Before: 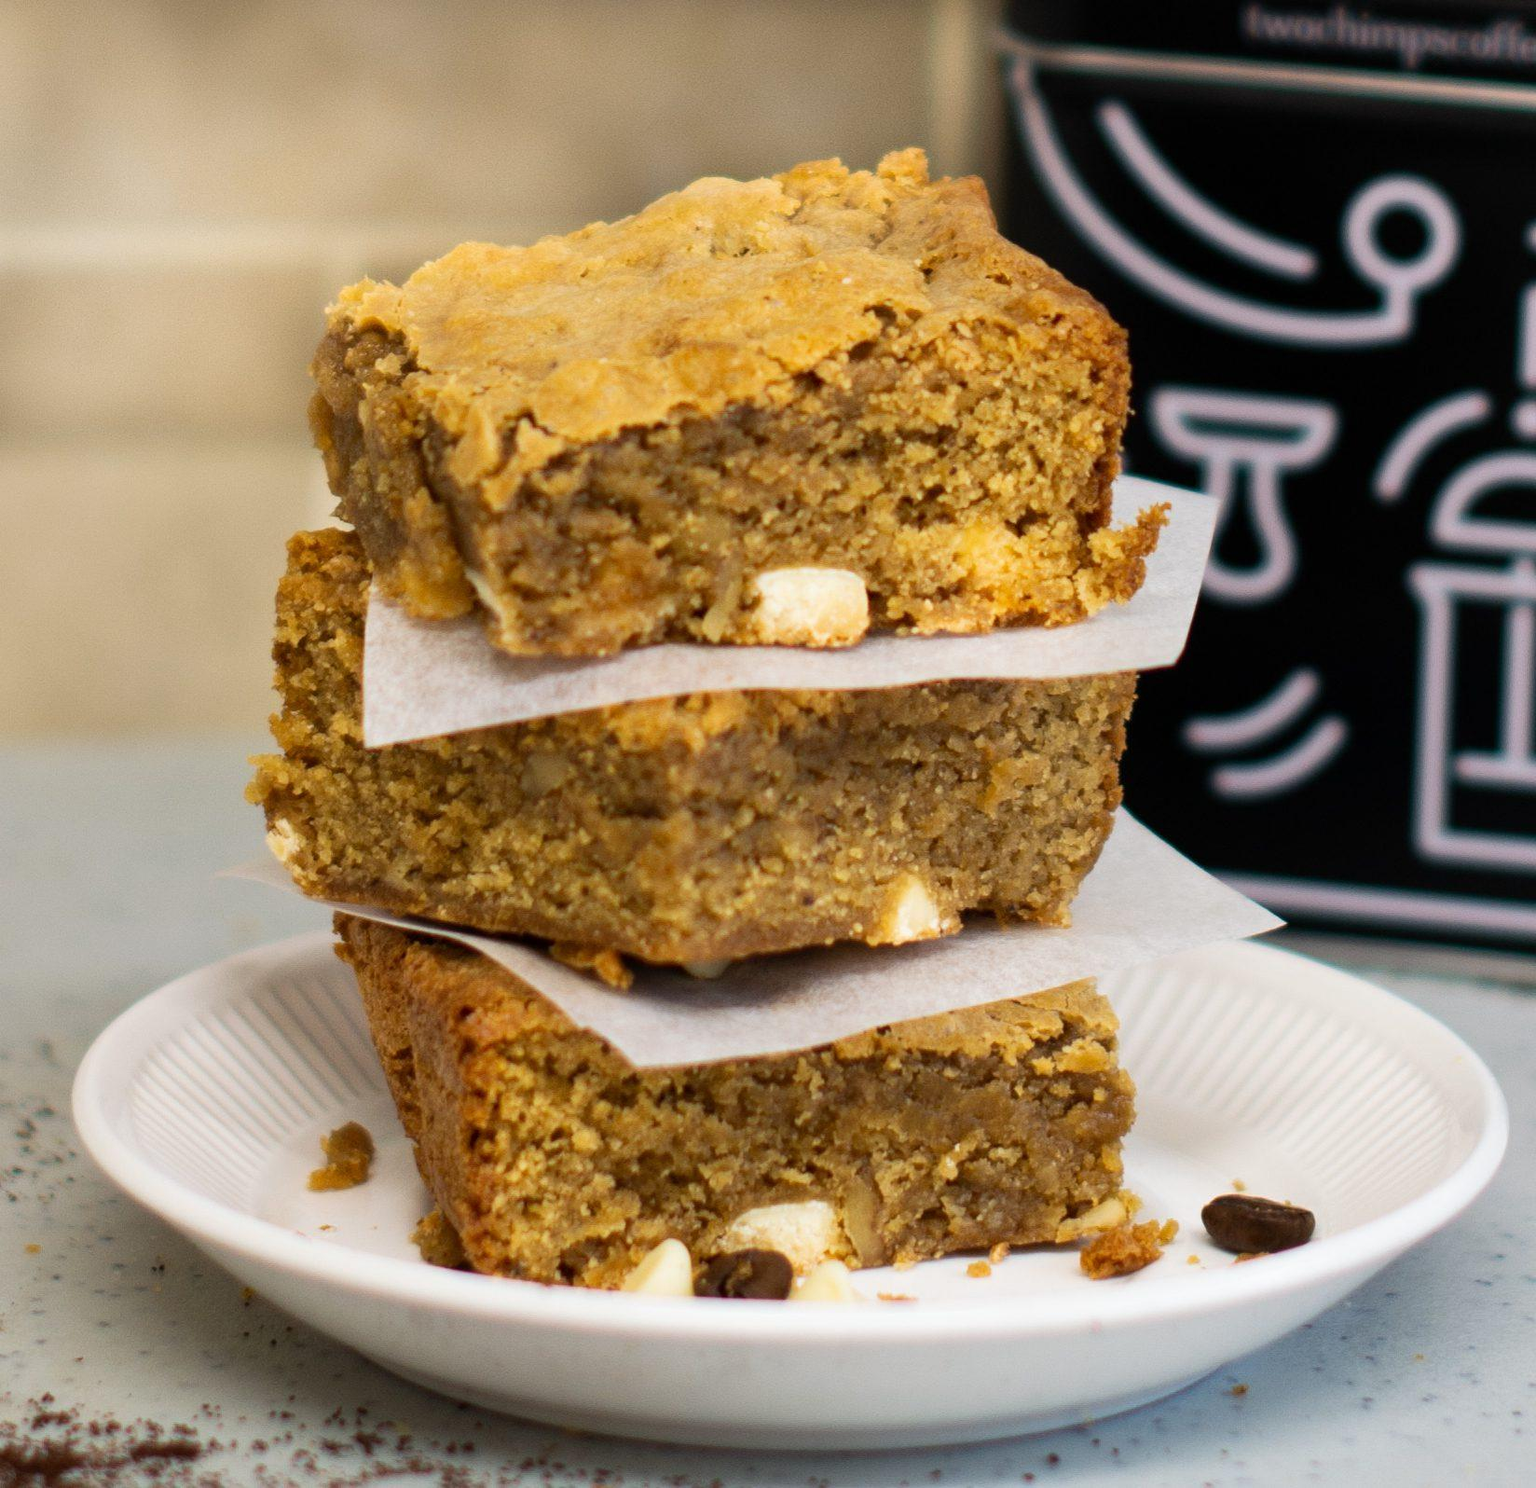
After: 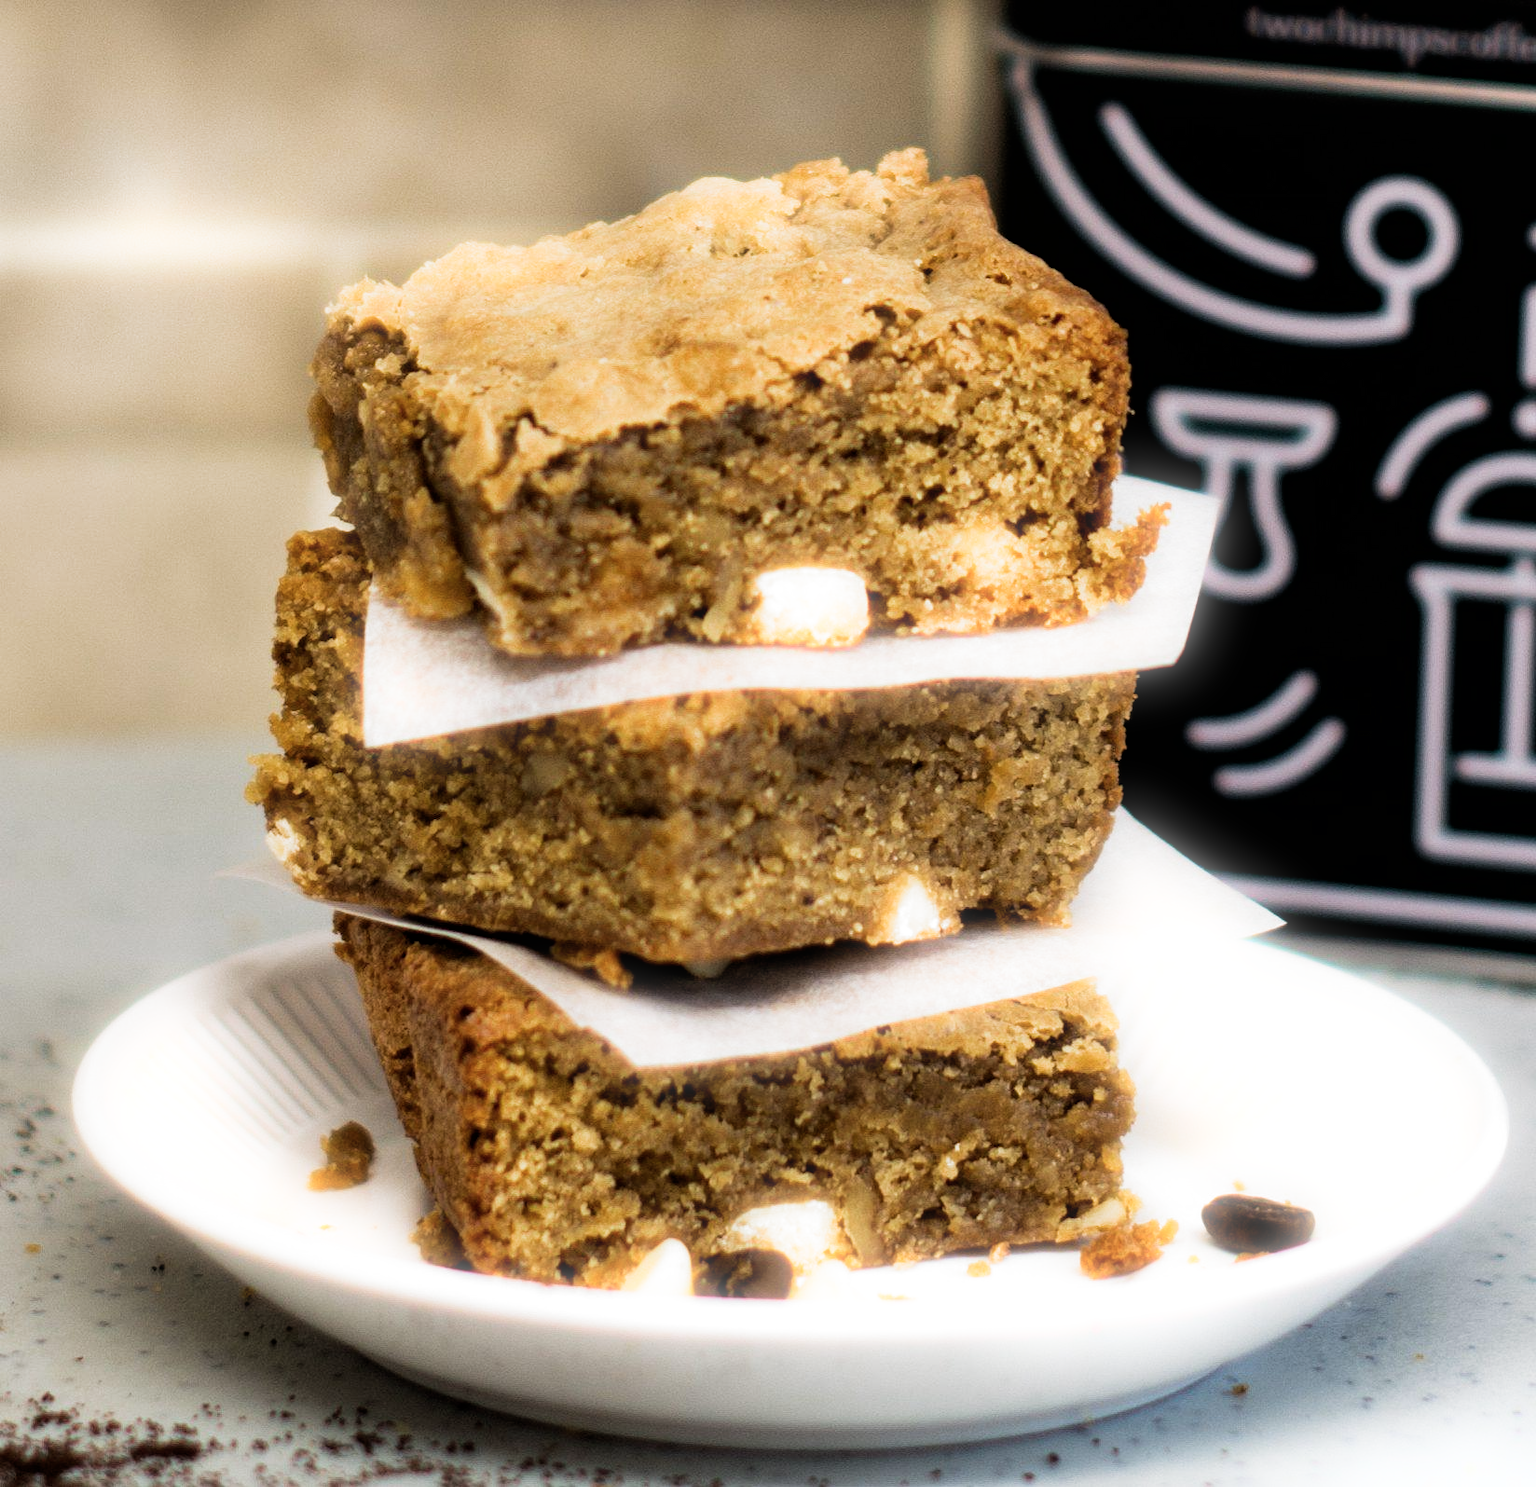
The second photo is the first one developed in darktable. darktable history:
bloom: size 5%, threshold 95%, strength 15%
filmic rgb: black relative exposure -8.2 EV, white relative exposure 2.2 EV, threshold 3 EV, hardness 7.11, latitude 75%, contrast 1.325, highlights saturation mix -2%, shadows ↔ highlights balance 30%, preserve chrominance RGB euclidean norm, color science v5 (2021), contrast in shadows safe, contrast in highlights safe, enable highlight reconstruction true
